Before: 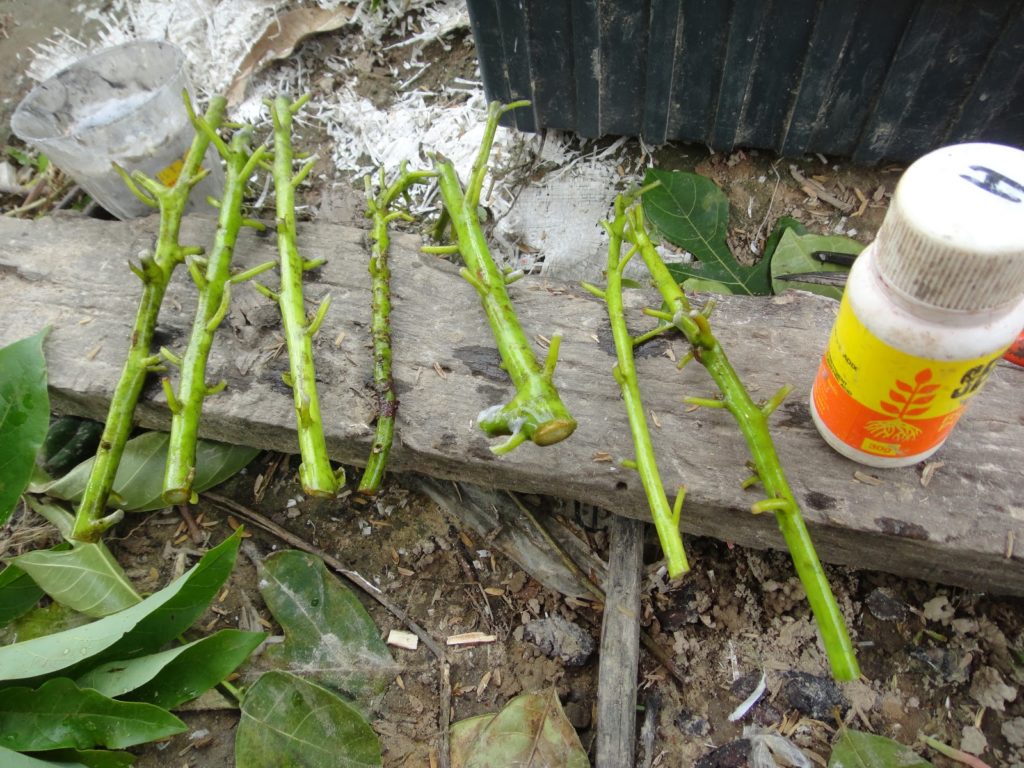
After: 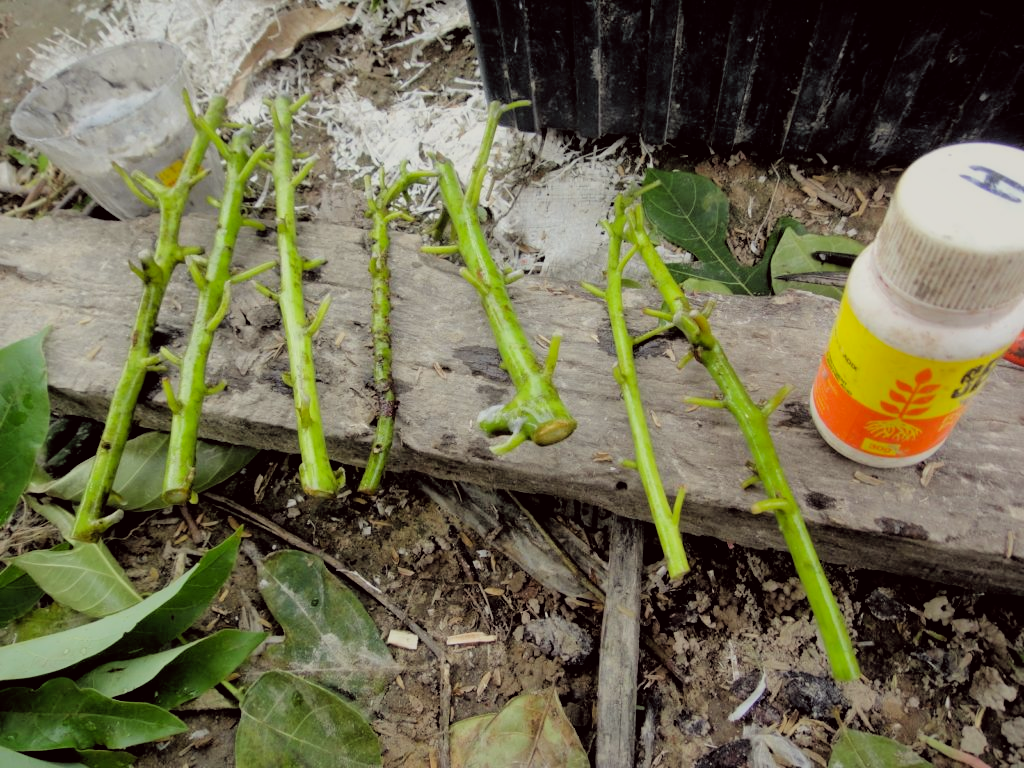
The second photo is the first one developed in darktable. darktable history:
color correction: highlights a* -0.95, highlights b* 4.5, shadows a* 3.55
shadows and highlights: shadows 30
filmic rgb: black relative exposure -3.86 EV, white relative exposure 3.48 EV, hardness 2.63, contrast 1.103
